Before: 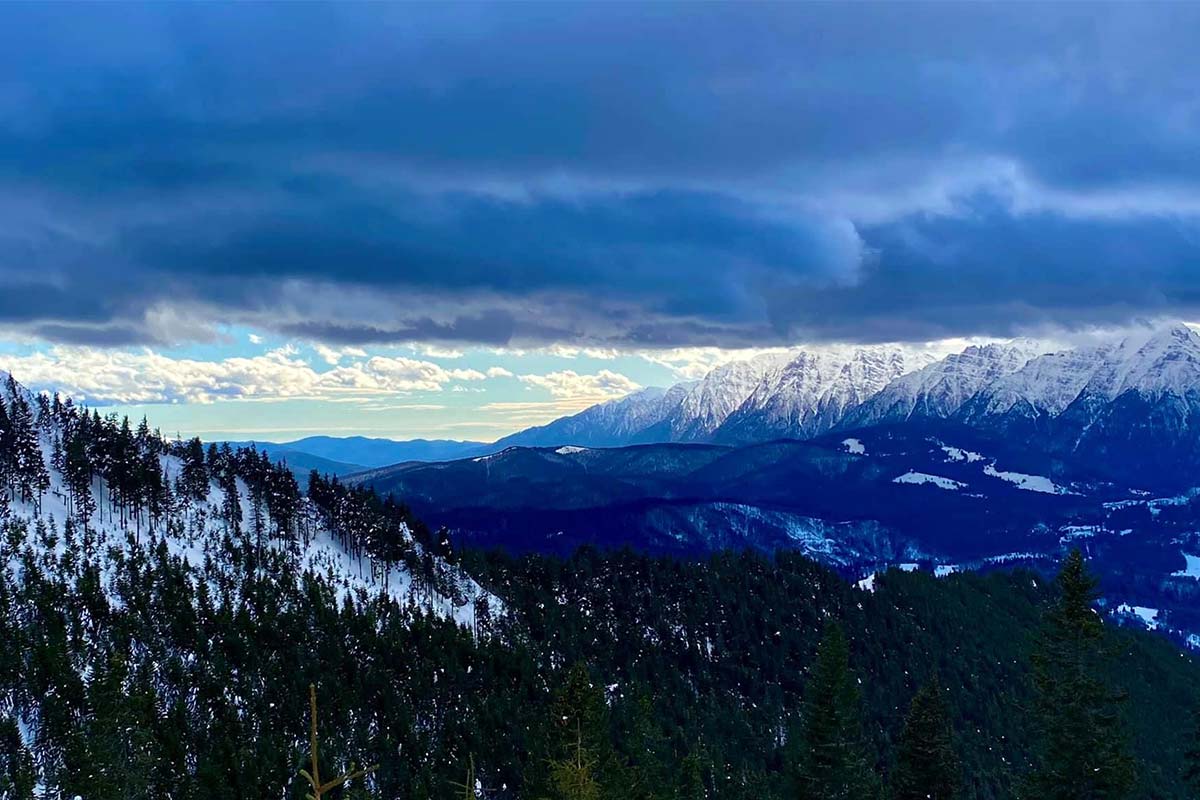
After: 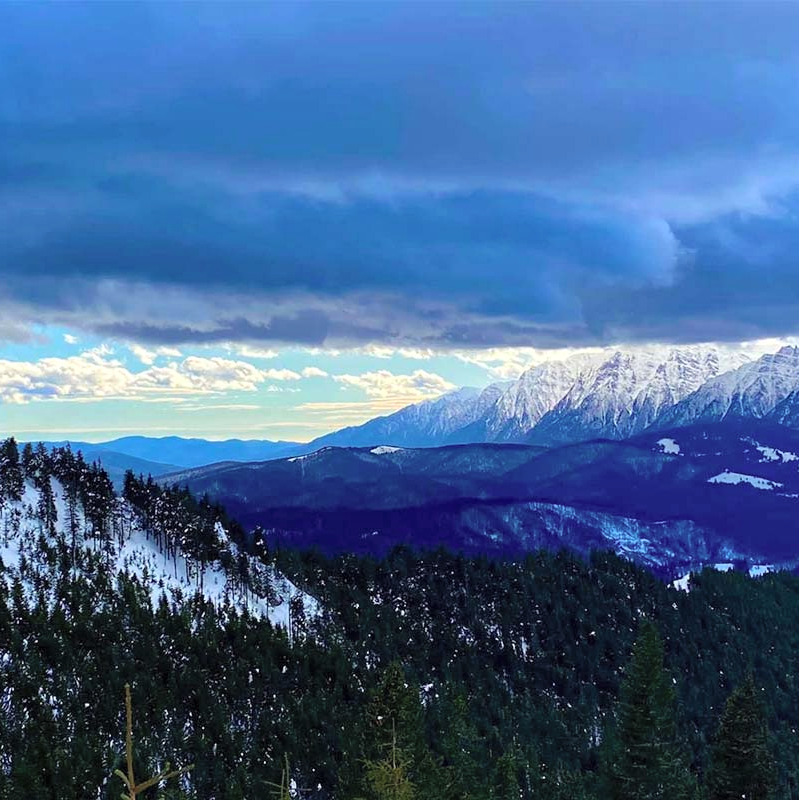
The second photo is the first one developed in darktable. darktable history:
haze removal: compatibility mode true, adaptive false
contrast brightness saturation: brightness 0.15
crop: left 15.419%, right 17.914%
